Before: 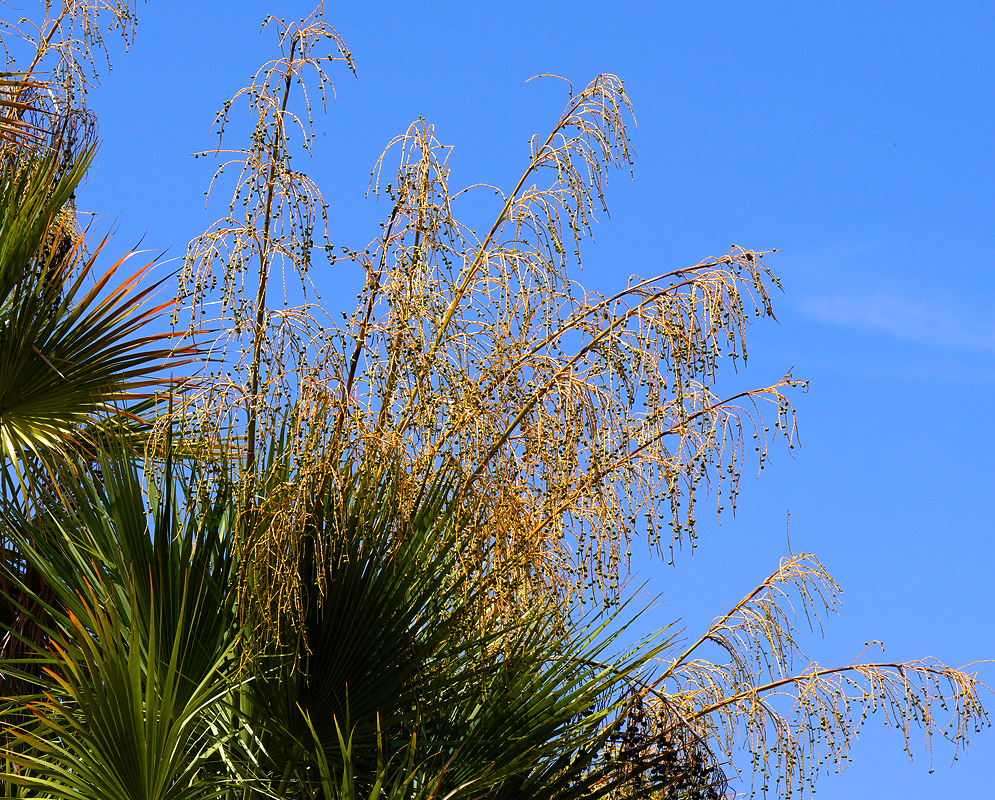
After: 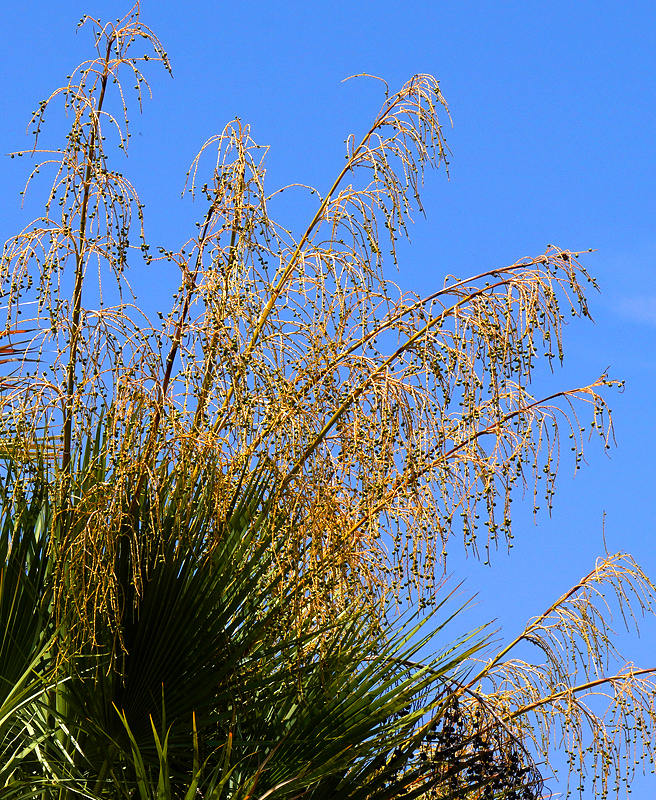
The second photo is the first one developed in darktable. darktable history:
crop and rotate: left 18.525%, right 15.514%
